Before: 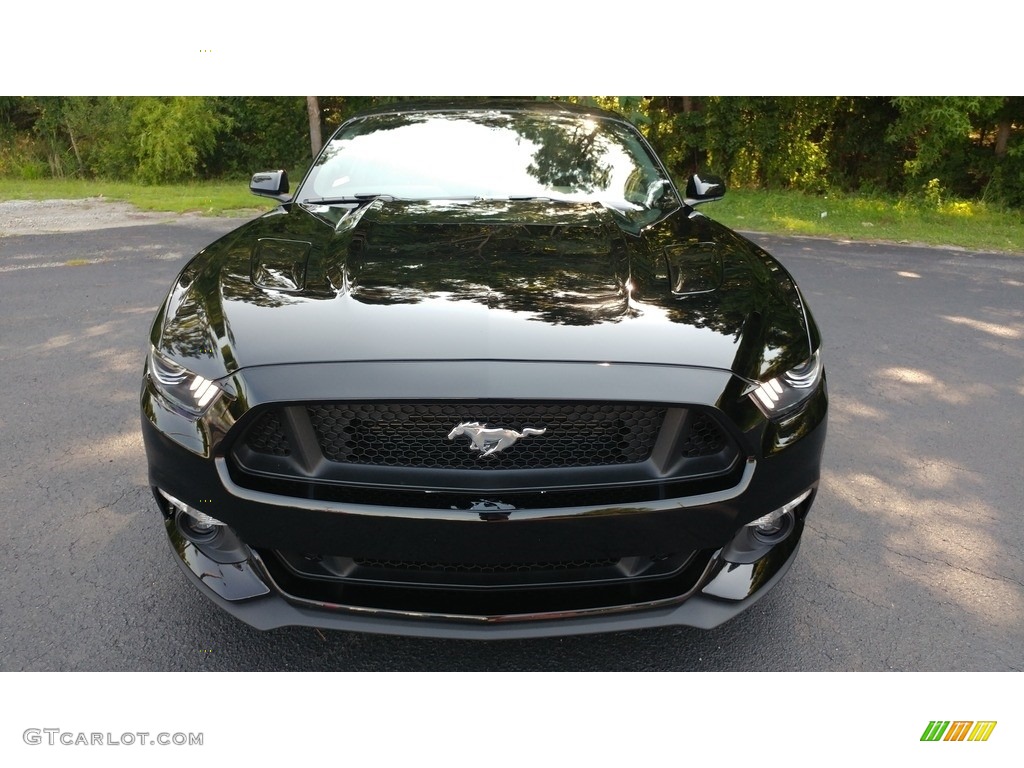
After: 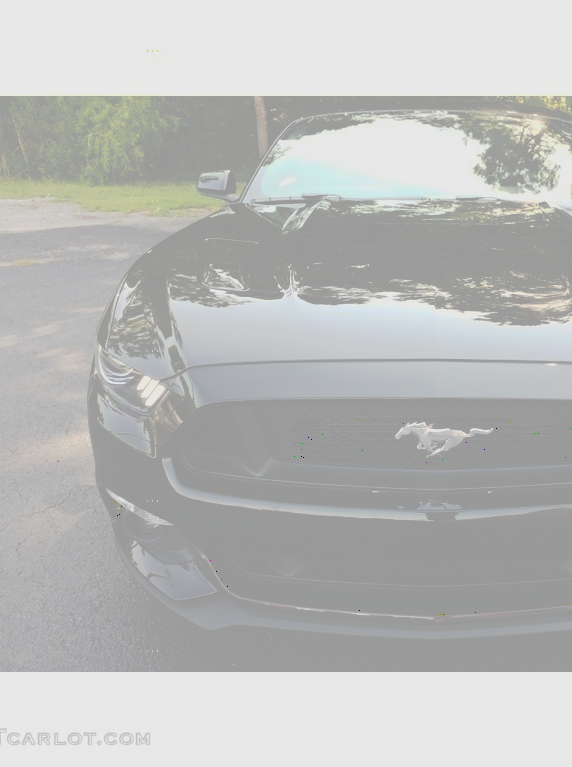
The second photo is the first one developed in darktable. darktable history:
tone curve: curves: ch0 [(0, 0) (0.003, 0.626) (0.011, 0.626) (0.025, 0.63) (0.044, 0.631) (0.069, 0.632) (0.1, 0.636) (0.136, 0.637) (0.177, 0.641) (0.224, 0.642) (0.277, 0.646) (0.335, 0.649) (0.399, 0.661) (0.468, 0.679) (0.543, 0.702) (0.623, 0.732) (0.709, 0.769) (0.801, 0.804) (0.898, 0.847) (1, 1)], preserve colors none
crop: left 5.2%, right 38.846%
base curve: curves: ch0 [(0, 0) (0.088, 0.125) (0.176, 0.251) (0.354, 0.501) (0.613, 0.749) (1, 0.877)]
